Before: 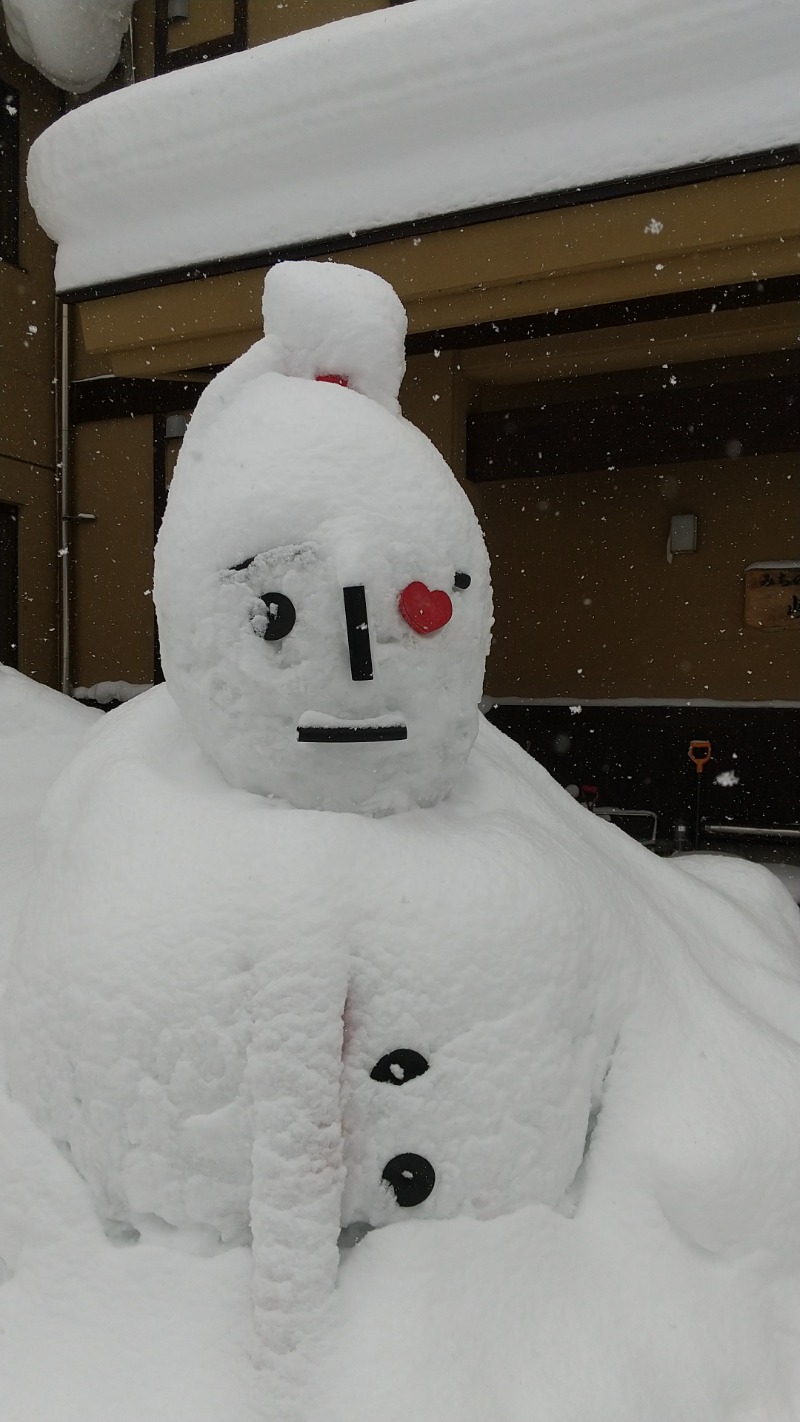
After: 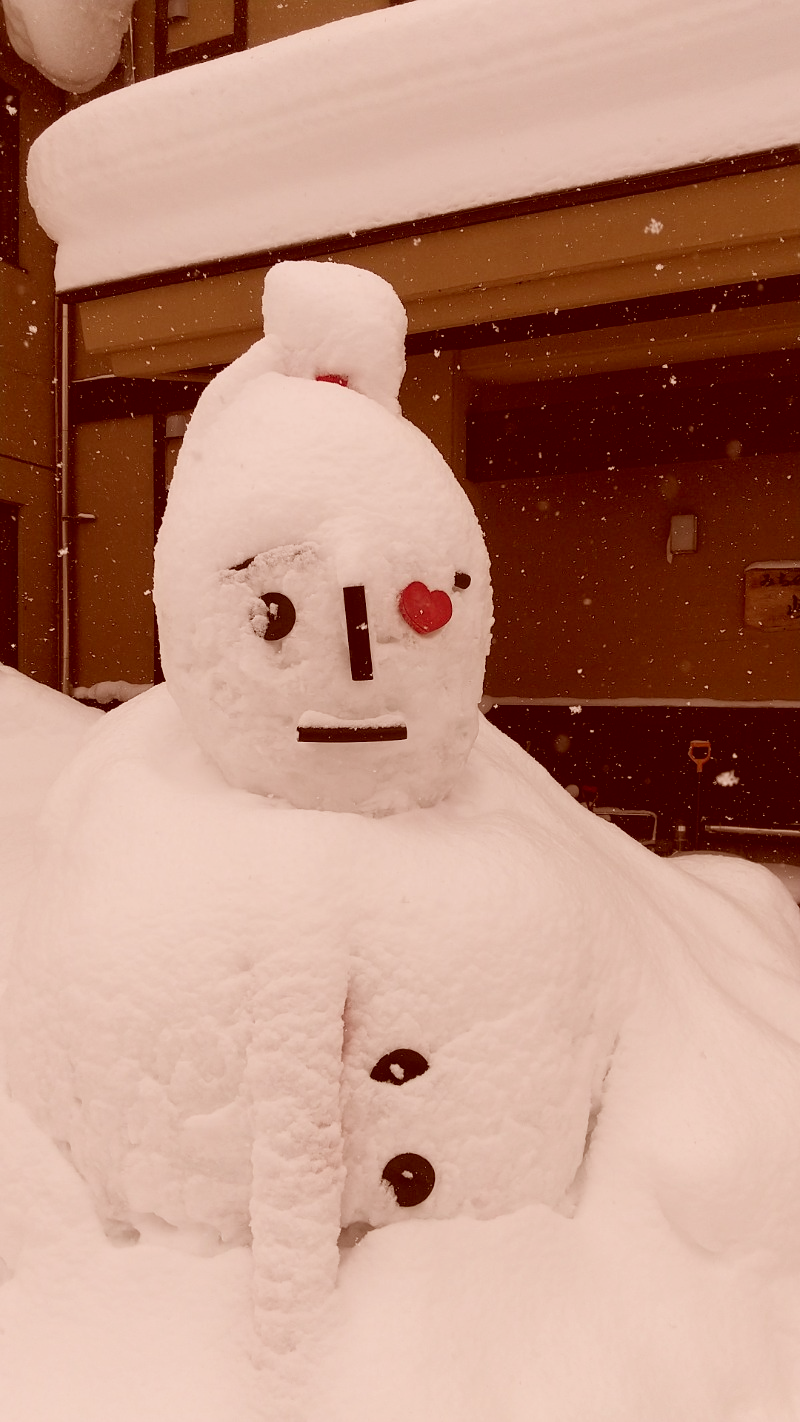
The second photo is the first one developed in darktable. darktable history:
color correction: highlights a* 9.2, highlights b* 9, shadows a* 39.27, shadows b* 39.88, saturation 0.805
contrast brightness saturation: contrast 0.141, brightness 0.225
